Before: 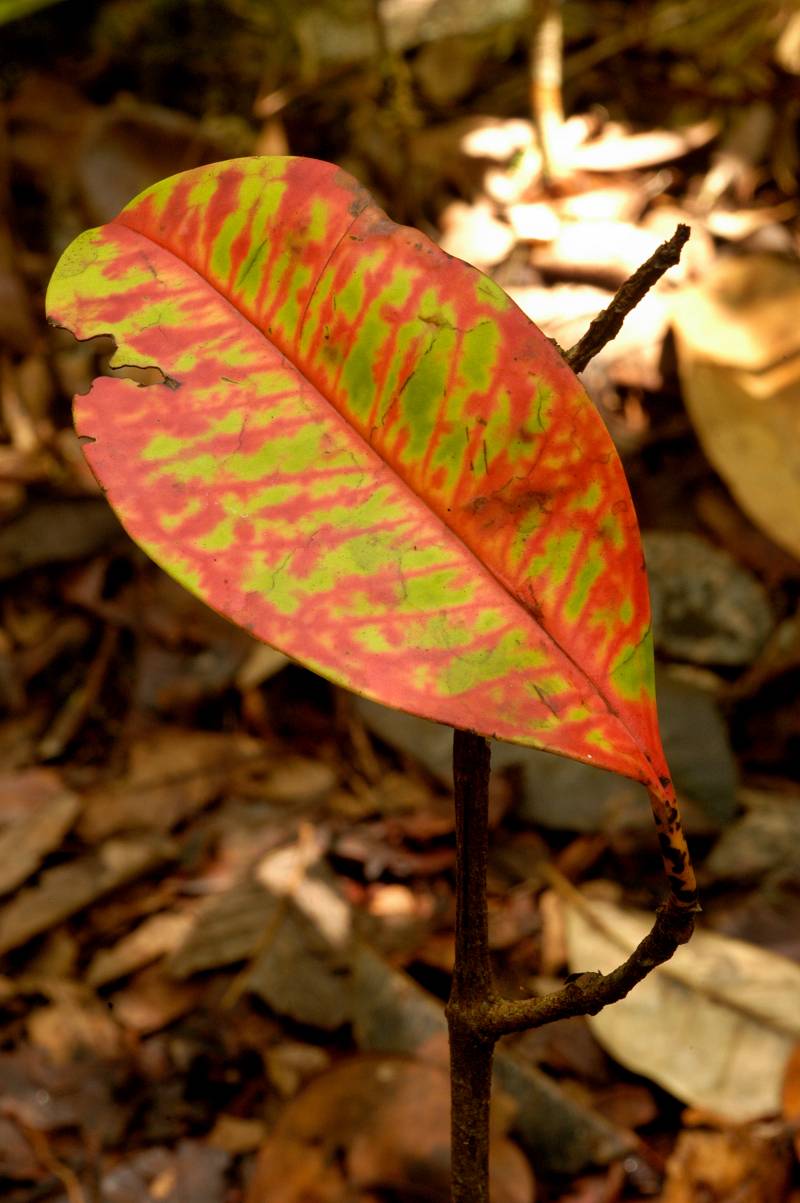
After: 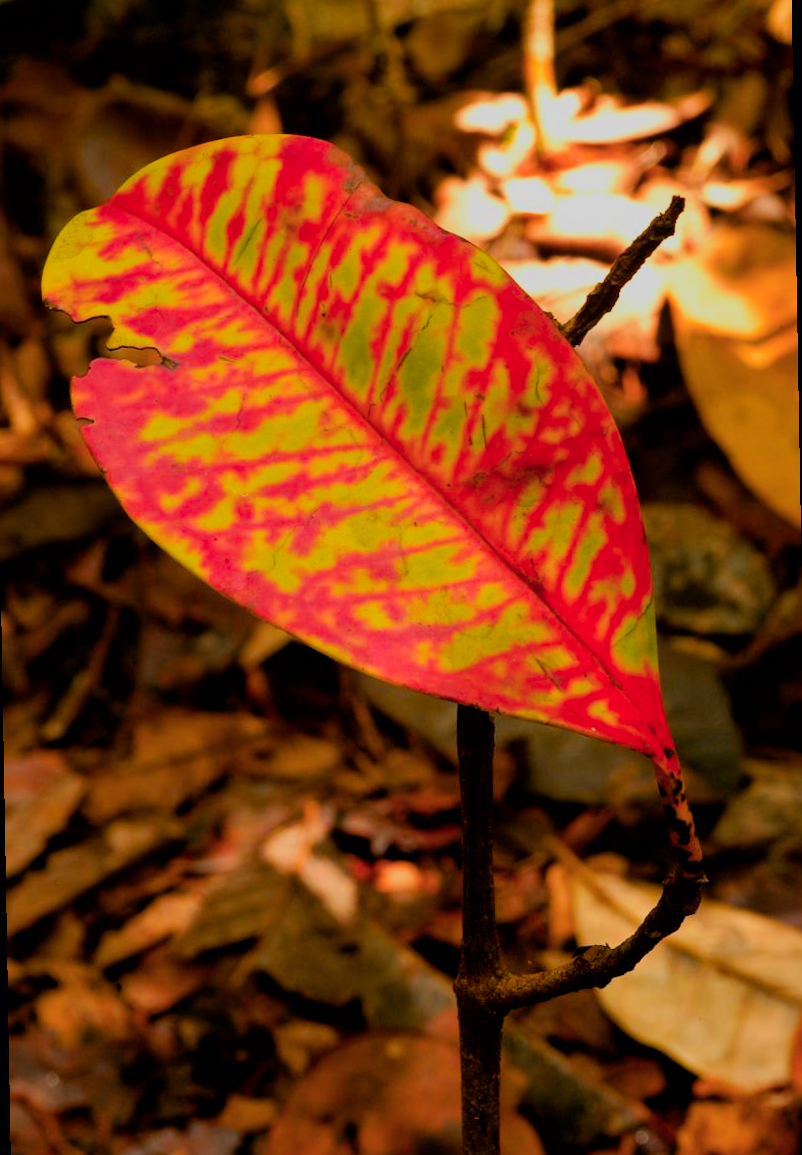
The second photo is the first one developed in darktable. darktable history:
rotate and perspective: rotation -1°, crop left 0.011, crop right 0.989, crop top 0.025, crop bottom 0.975
color zones: curves: ch1 [(0.309, 0.524) (0.41, 0.329) (0.508, 0.509)]; ch2 [(0.25, 0.457) (0.75, 0.5)]
color balance rgb: perceptual saturation grading › global saturation 20%, global vibrance 20%
filmic rgb: black relative exposure -7.65 EV, white relative exposure 4.56 EV, hardness 3.61, color science v6 (2022)
